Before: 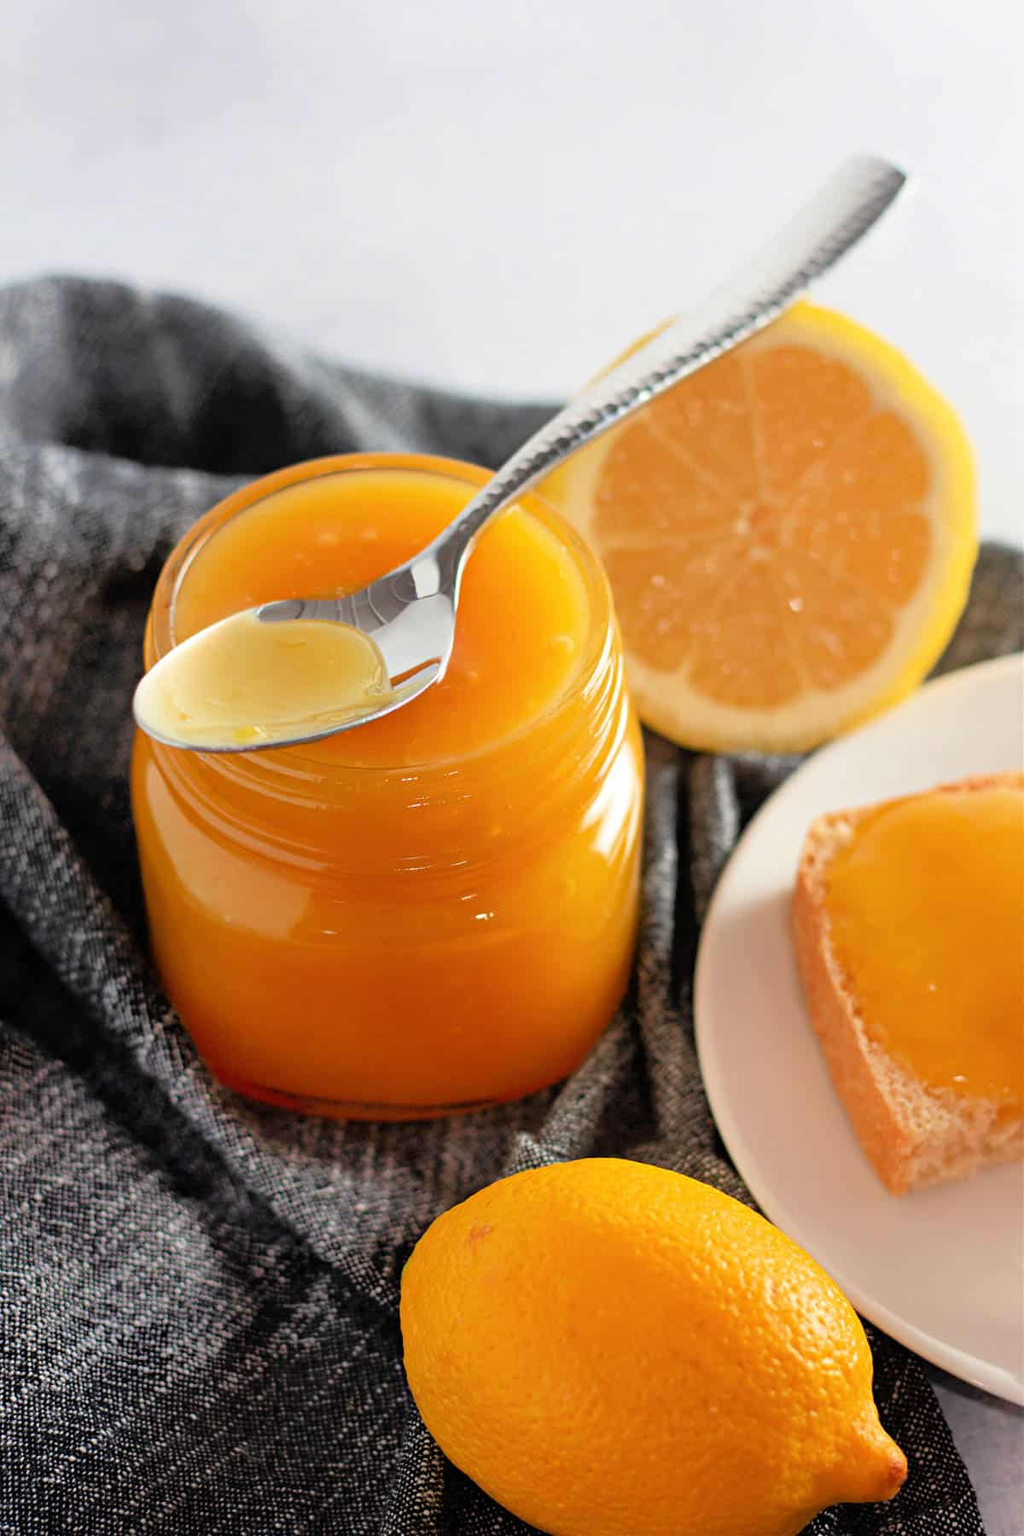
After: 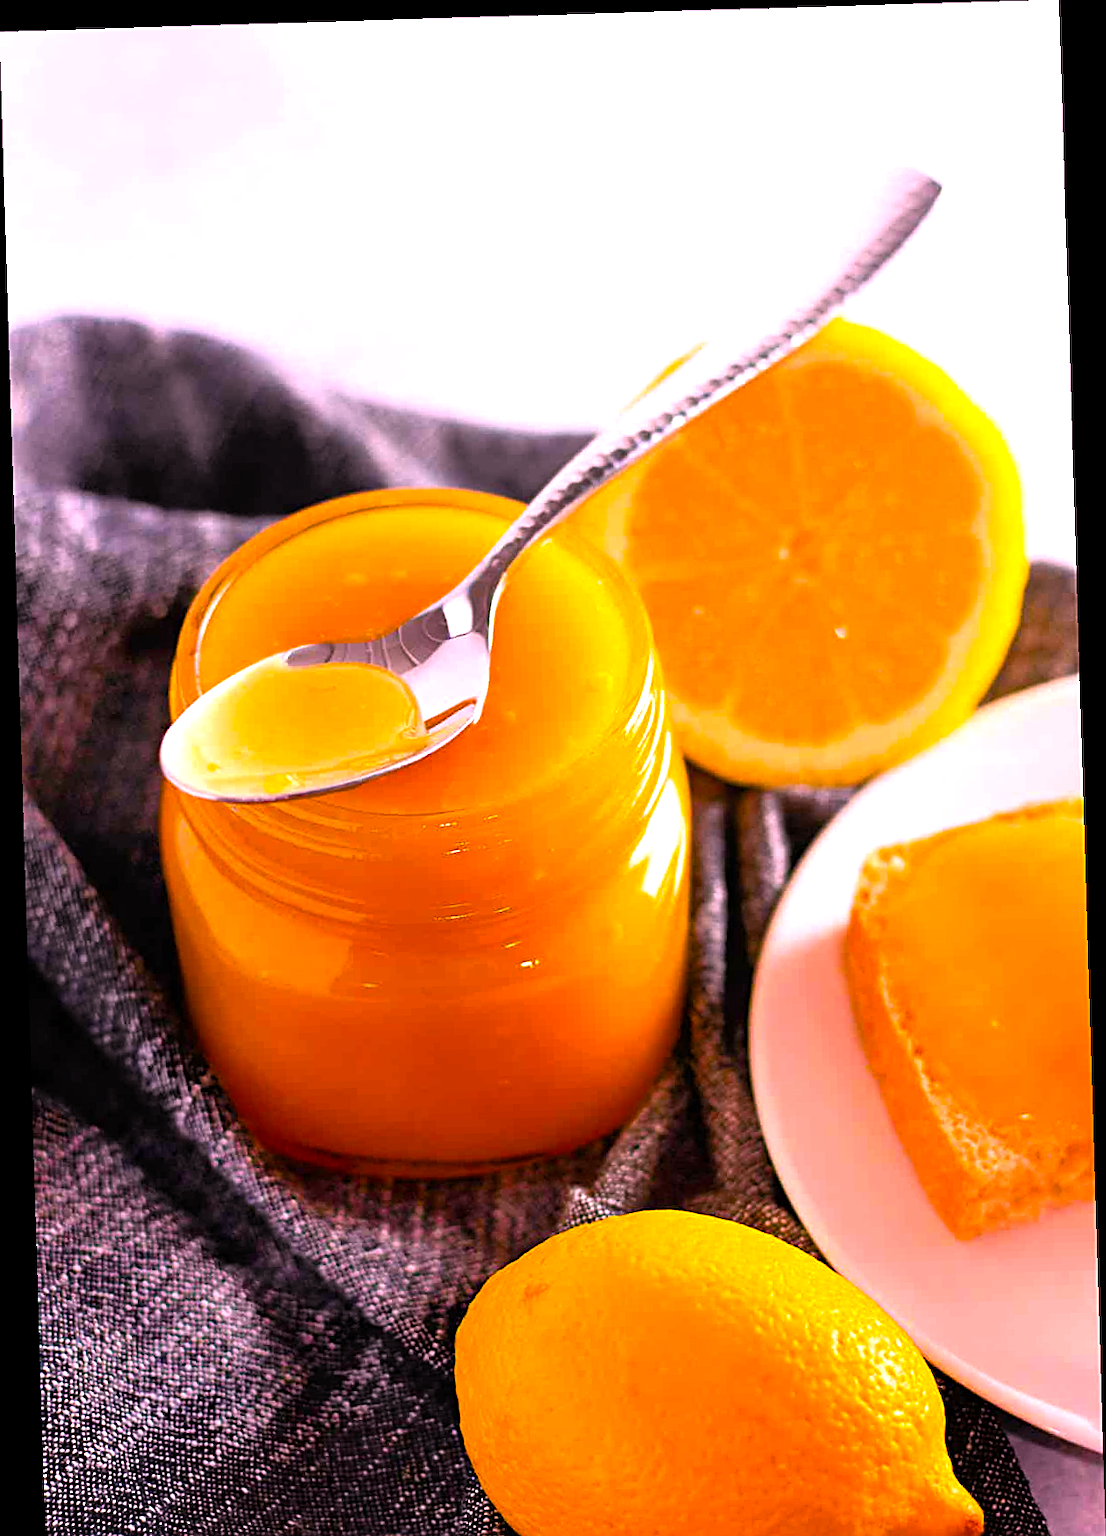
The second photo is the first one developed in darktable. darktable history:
sharpen: on, module defaults
rotate and perspective: rotation -1.75°, automatic cropping off
white balance: red 1.188, blue 1.11
color balance rgb: linear chroma grading › global chroma 9%, perceptual saturation grading › global saturation 36%, perceptual saturation grading › shadows 35%, perceptual brilliance grading › global brilliance 15%, perceptual brilliance grading › shadows -35%, global vibrance 15%
crop and rotate: top 0%, bottom 5.097%
